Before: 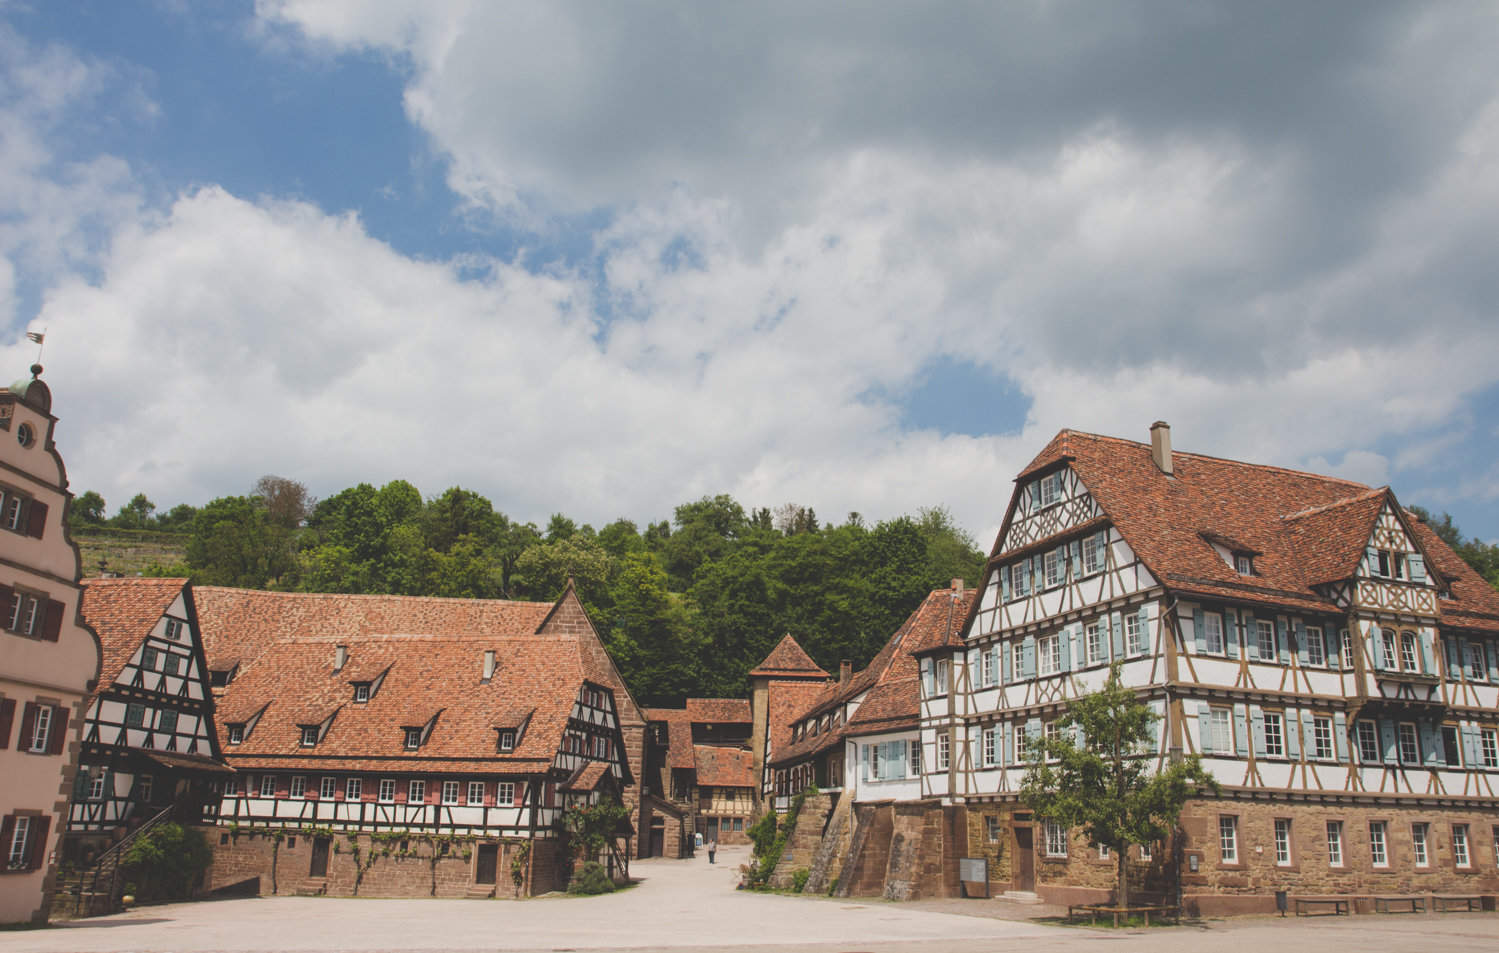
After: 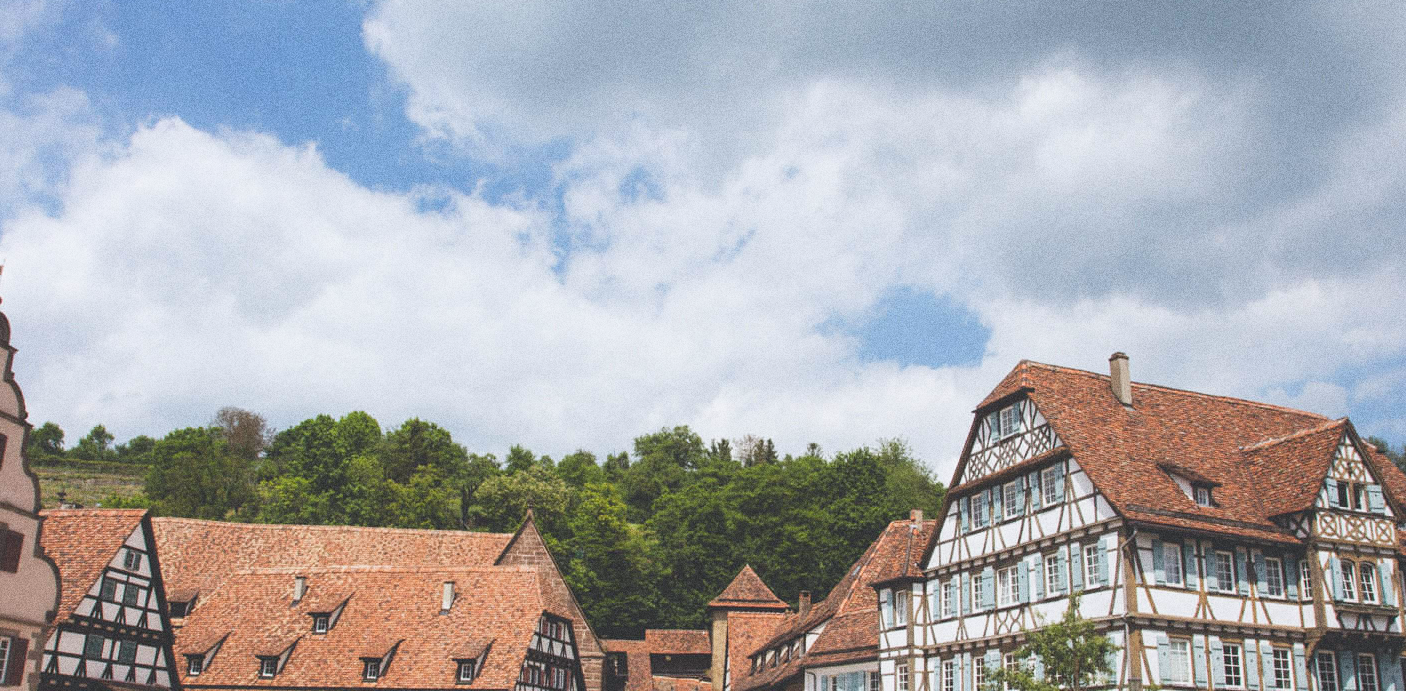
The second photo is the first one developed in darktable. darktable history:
base curve: curves: ch0 [(0, 0) (0.688, 0.865) (1, 1)], preserve colors none
crop: left 2.737%, top 7.287%, right 3.421%, bottom 20.179%
white balance: red 0.974, blue 1.044
grain: coarseness 11.82 ISO, strength 36.67%, mid-tones bias 74.17%
